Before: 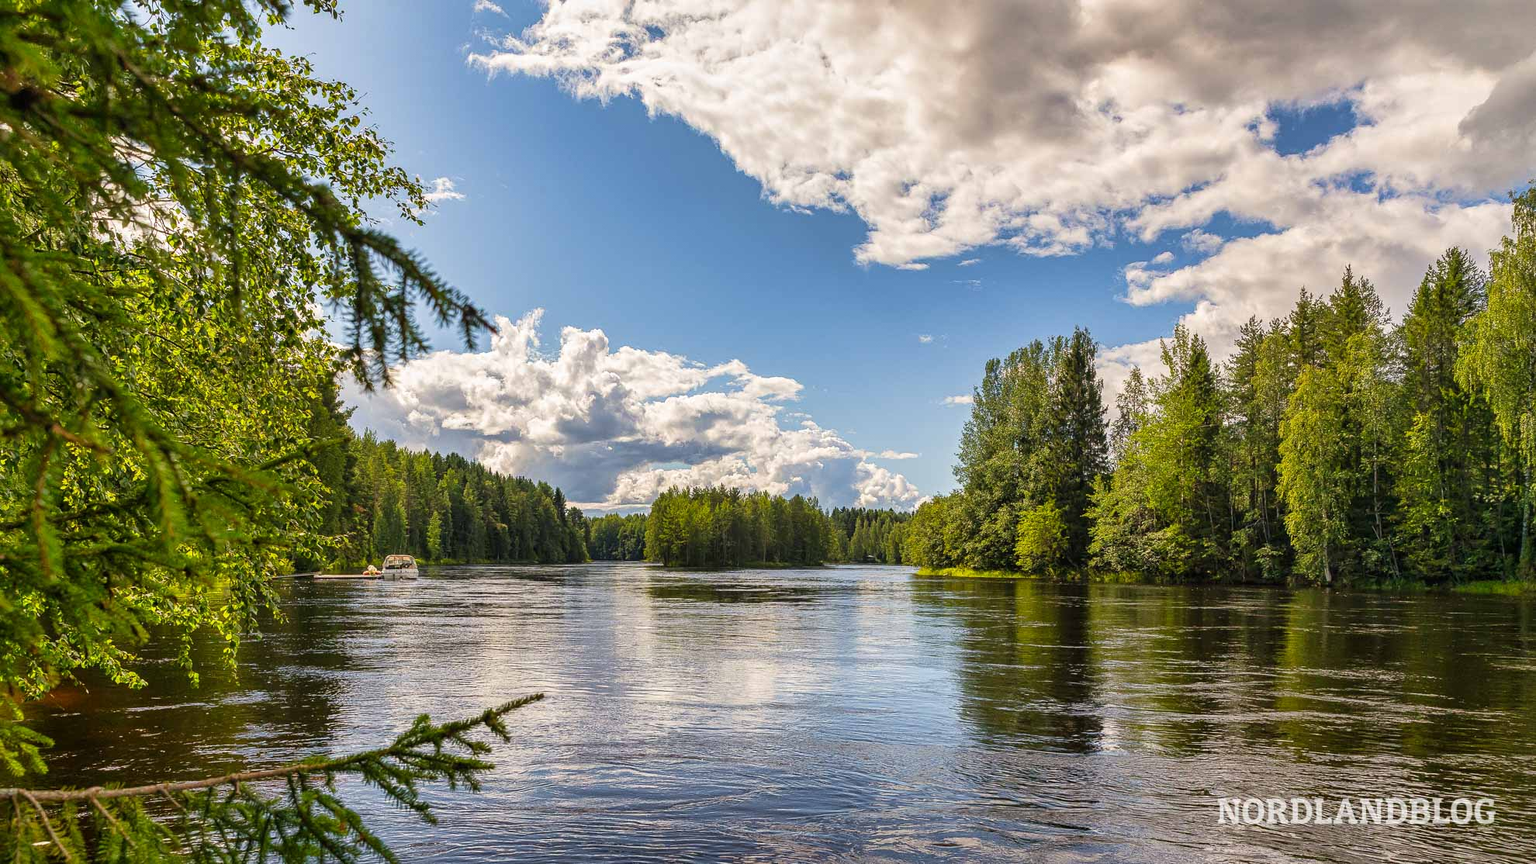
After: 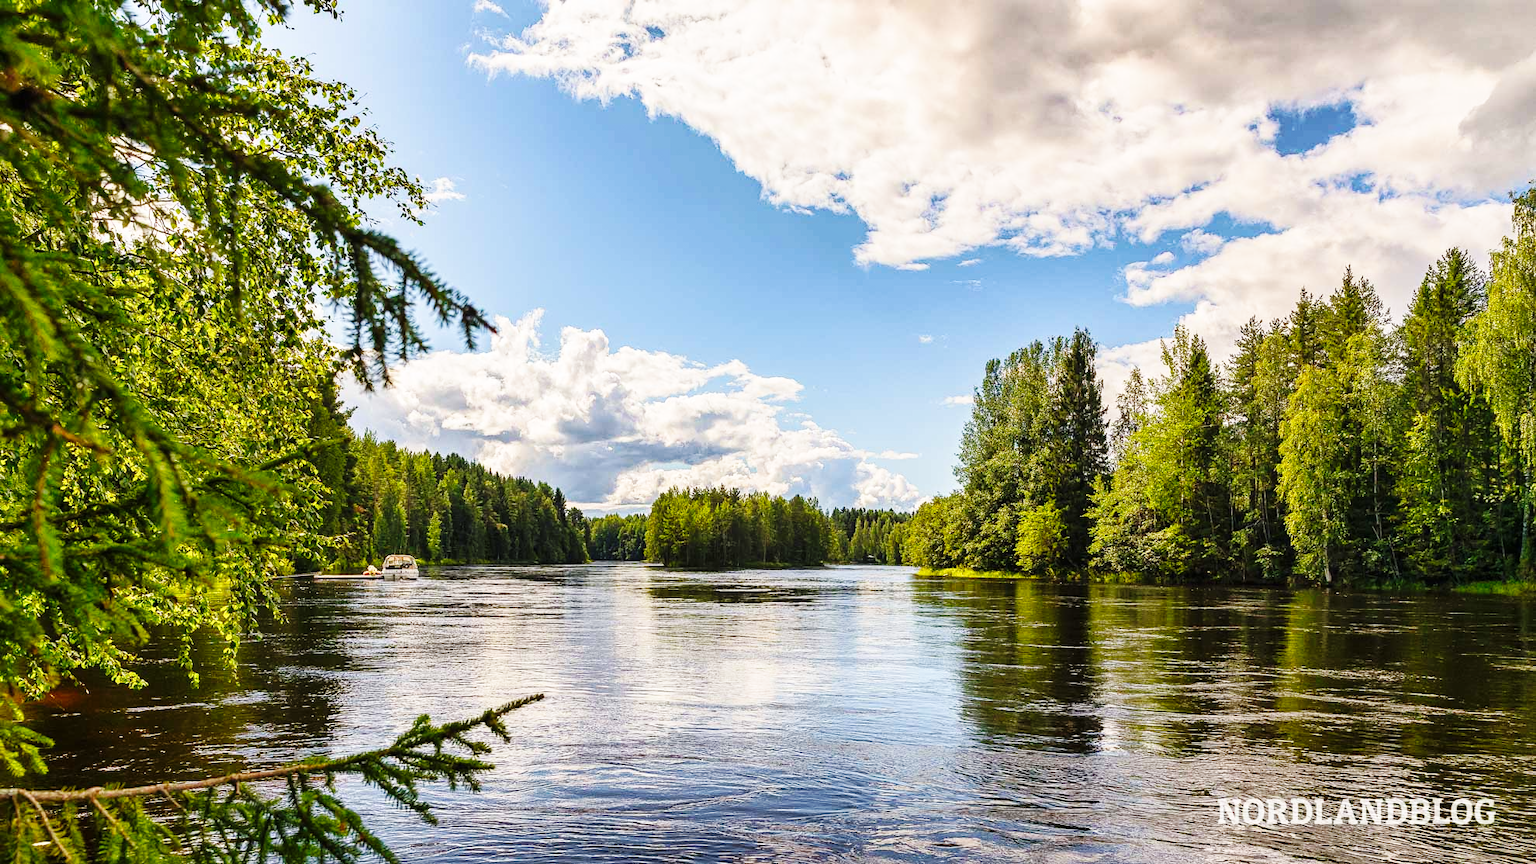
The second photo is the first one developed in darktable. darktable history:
base curve: curves: ch0 [(0, 0) (0.032, 0.025) (0.121, 0.166) (0.206, 0.329) (0.605, 0.79) (1, 1)], preserve colors none
shadows and highlights: shadows 0, highlights 40
